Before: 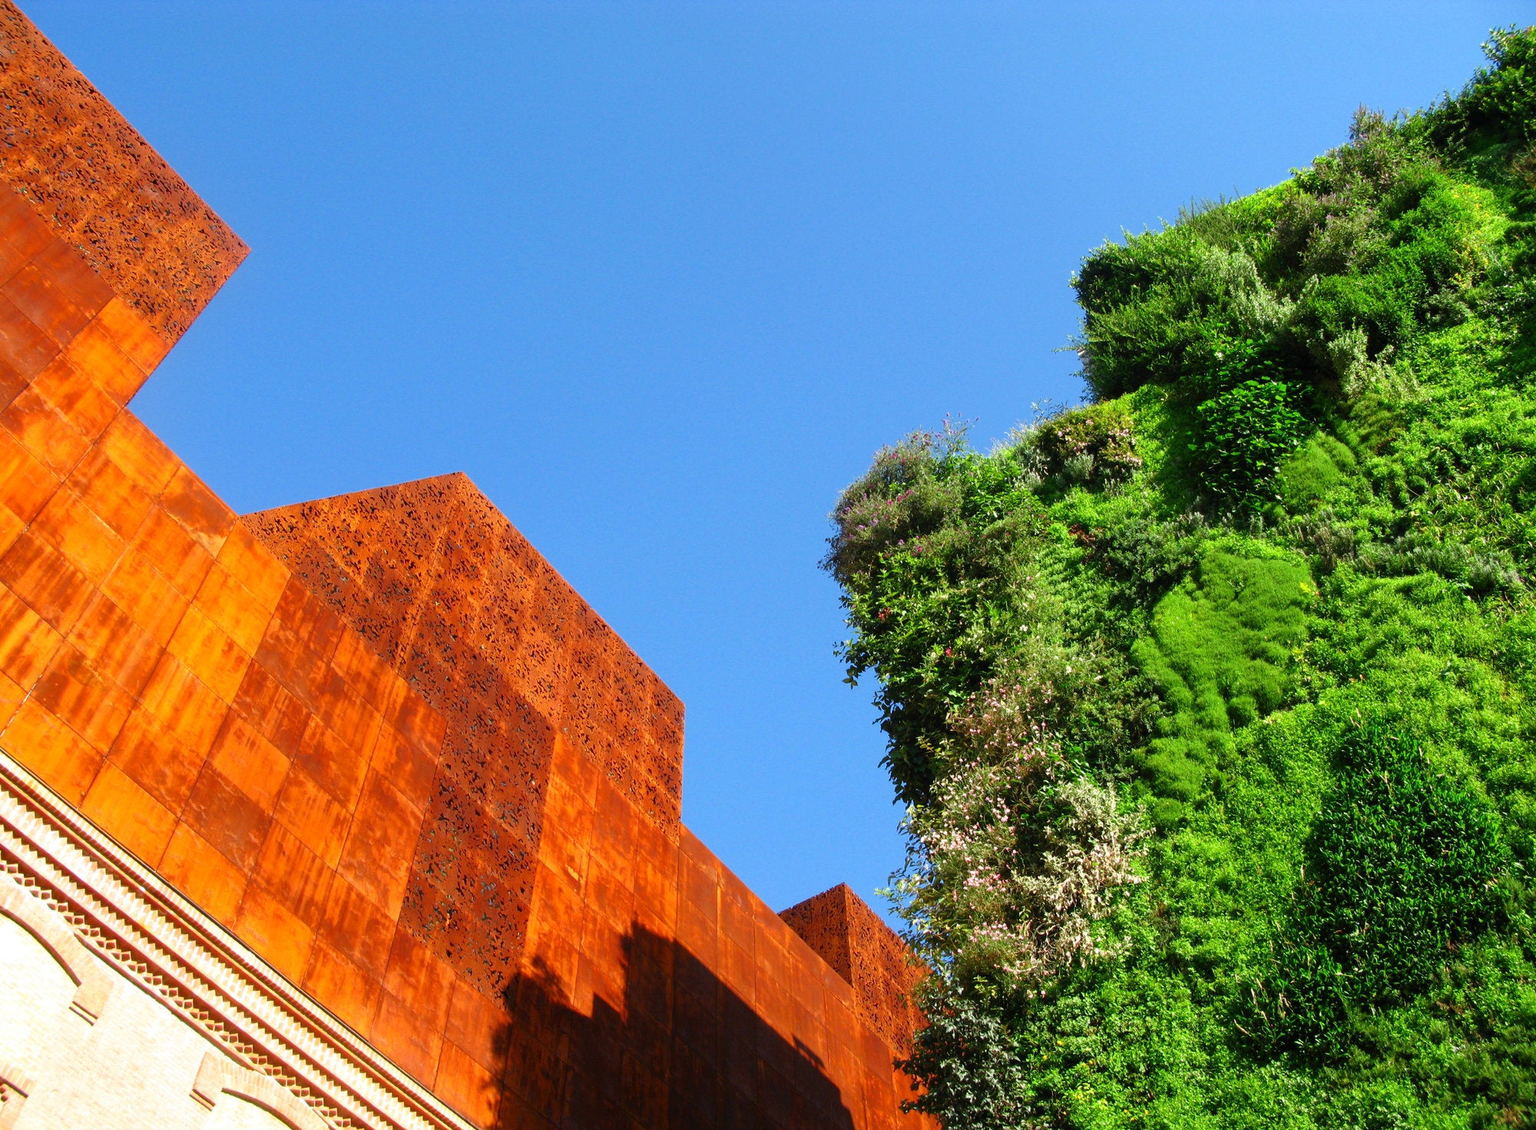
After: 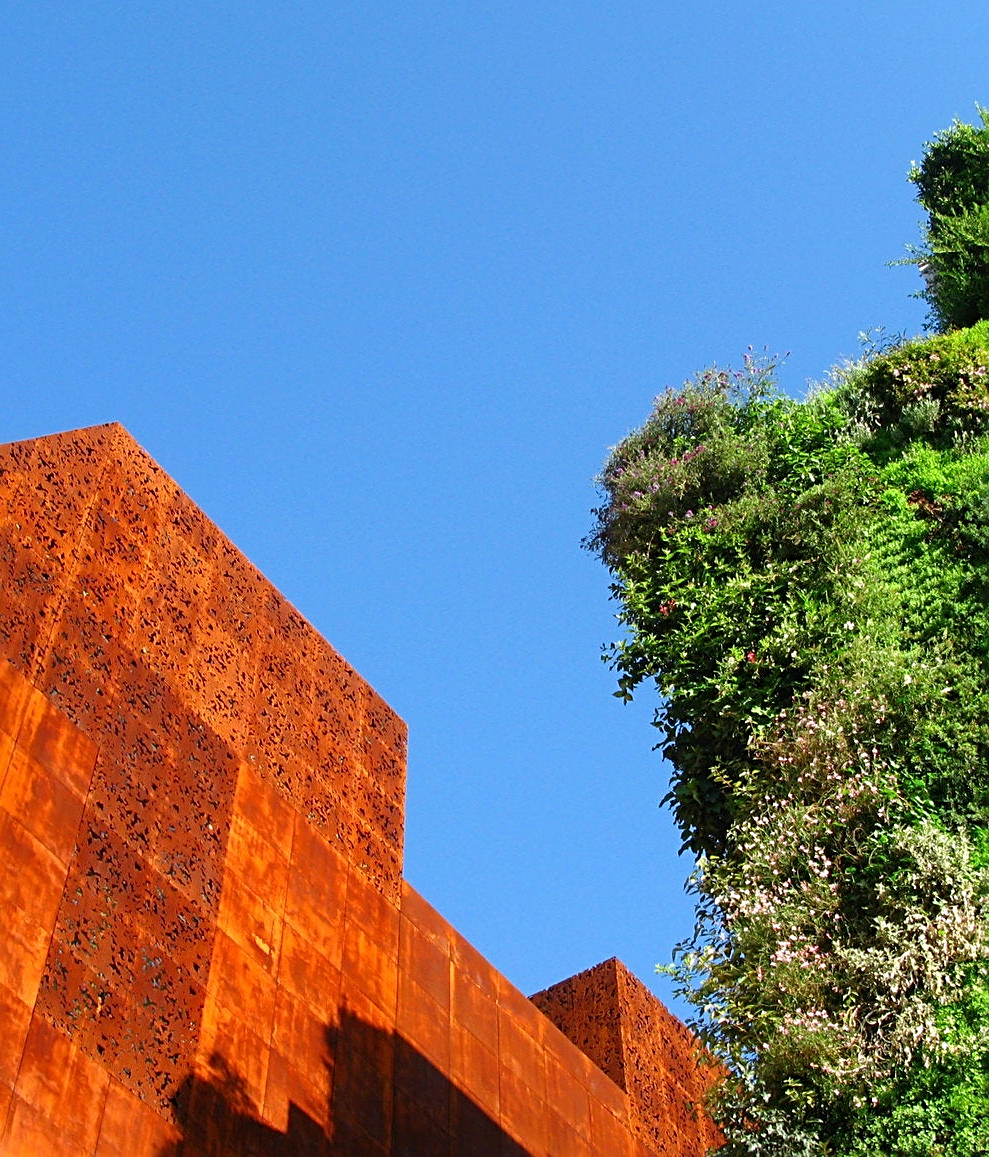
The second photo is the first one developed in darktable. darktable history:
sharpen: radius 2.785
crop and rotate: angle 0.014°, left 24.217%, top 13.119%, right 26.298%, bottom 8.19%
